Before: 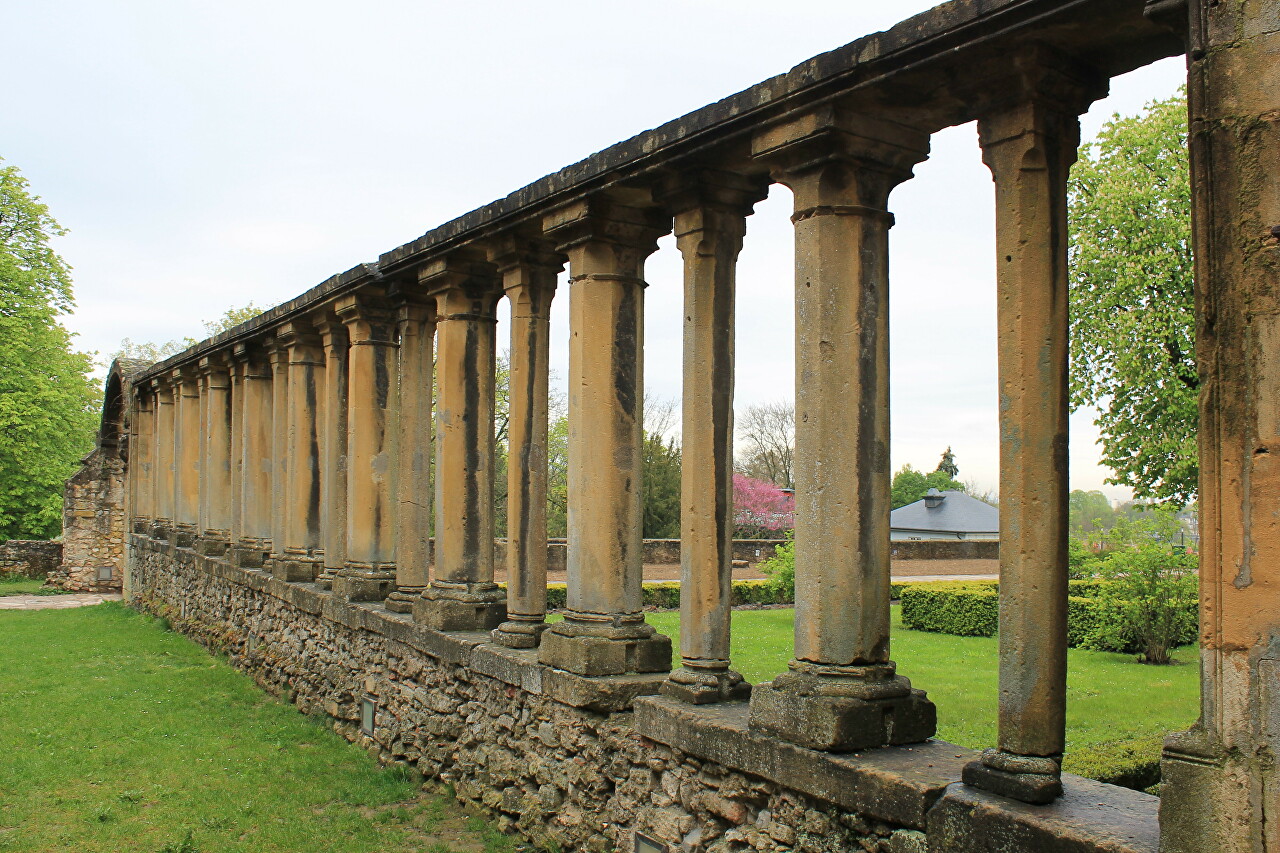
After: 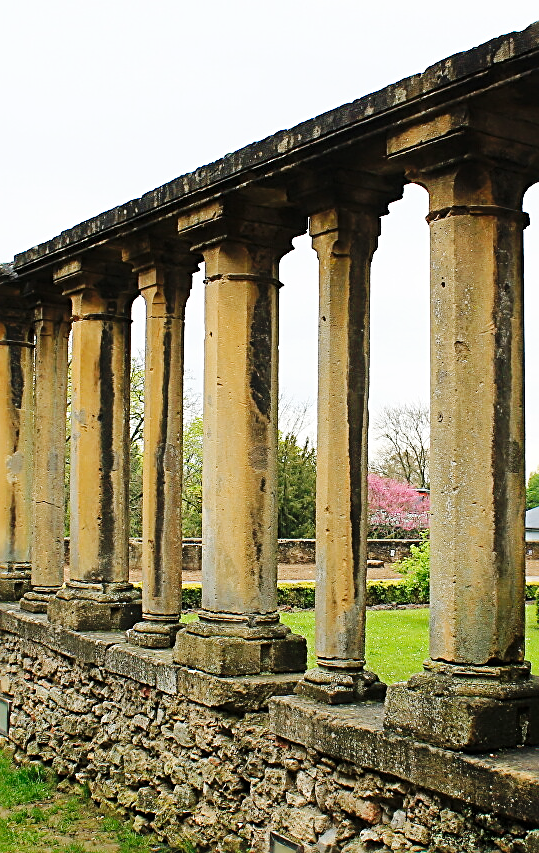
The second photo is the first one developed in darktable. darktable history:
crop: left 28.583%, right 29.231%
base curve: curves: ch0 [(0, 0) (0.036, 0.025) (0.121, 0.166) (0.206, 0.329) (0.605, 0.79) (1, 1)], preserve colors none
sharpen: radius 2.531, amount 0.628
